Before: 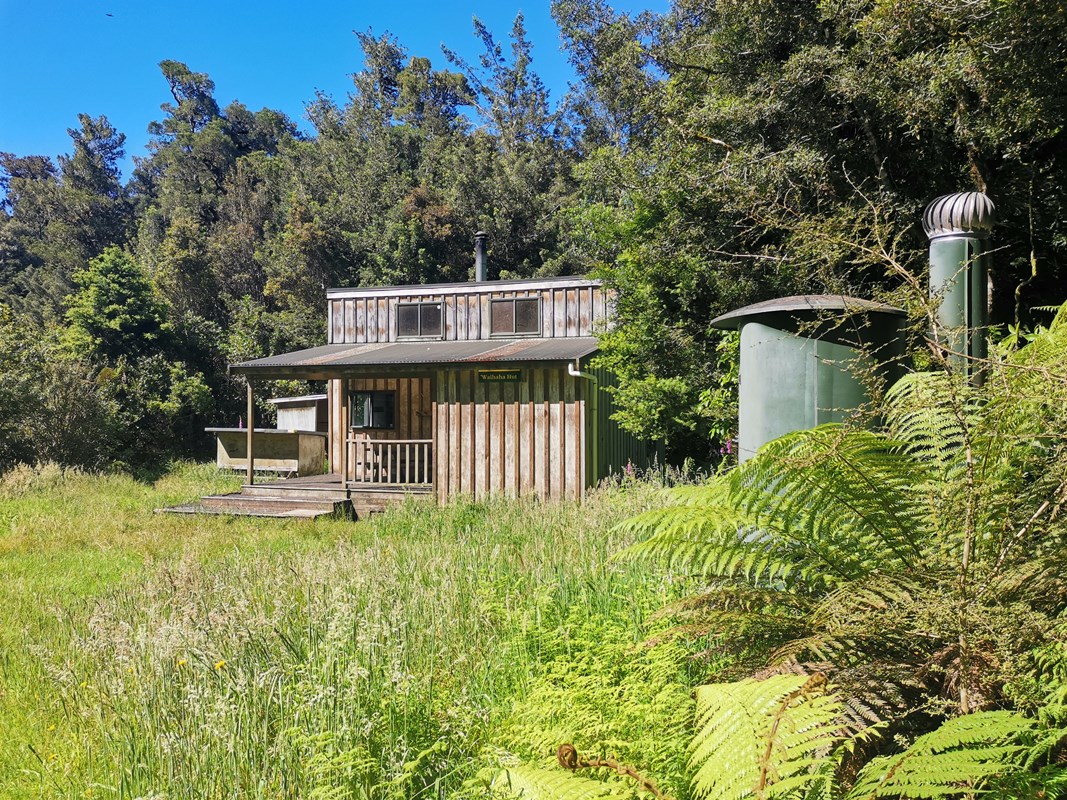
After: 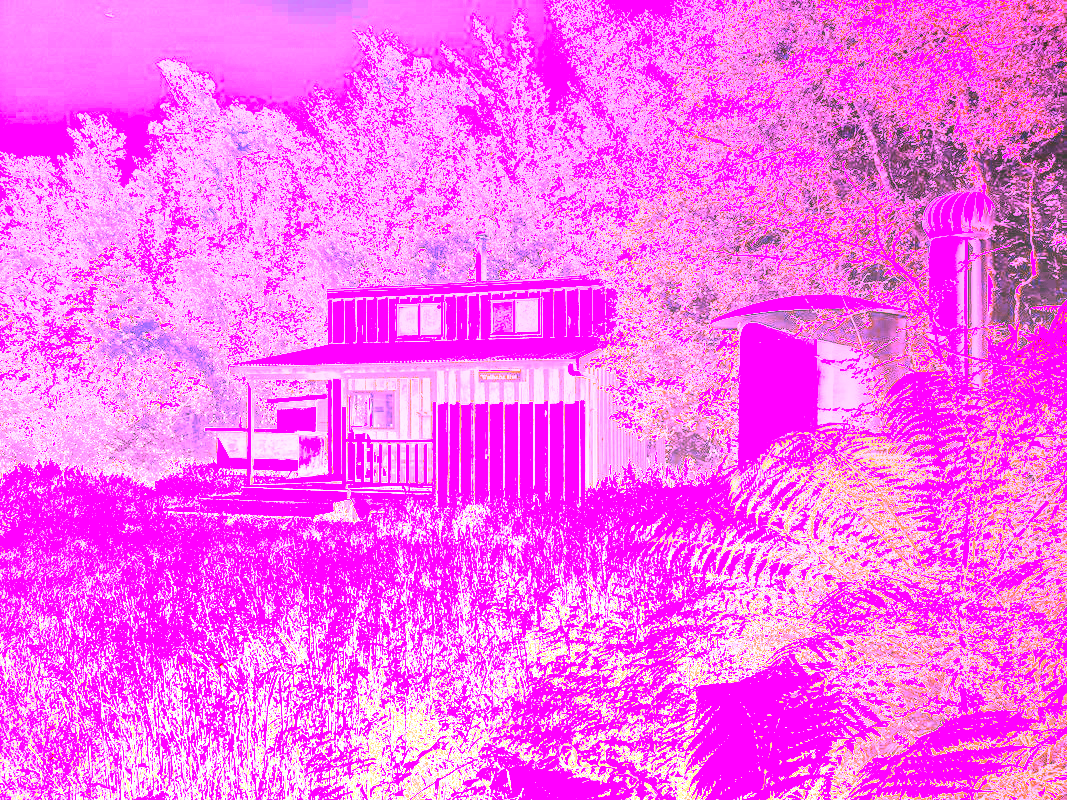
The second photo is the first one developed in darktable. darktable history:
color balance: on, module defaults
local contrast: on, module defaults
white balance: red 8, blue 8
